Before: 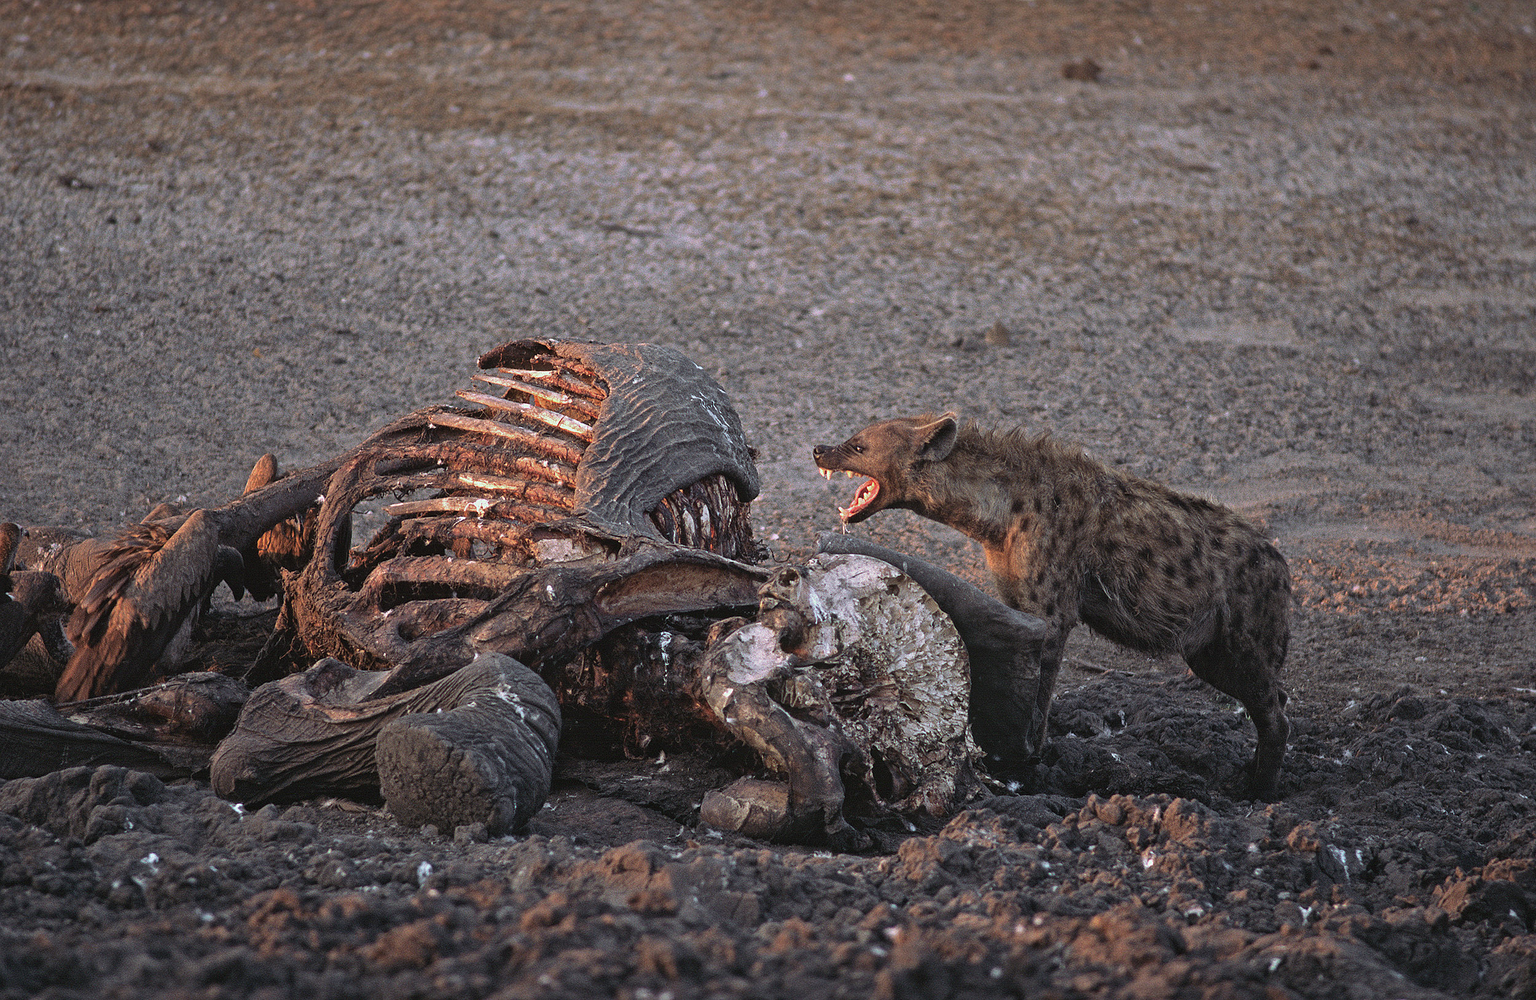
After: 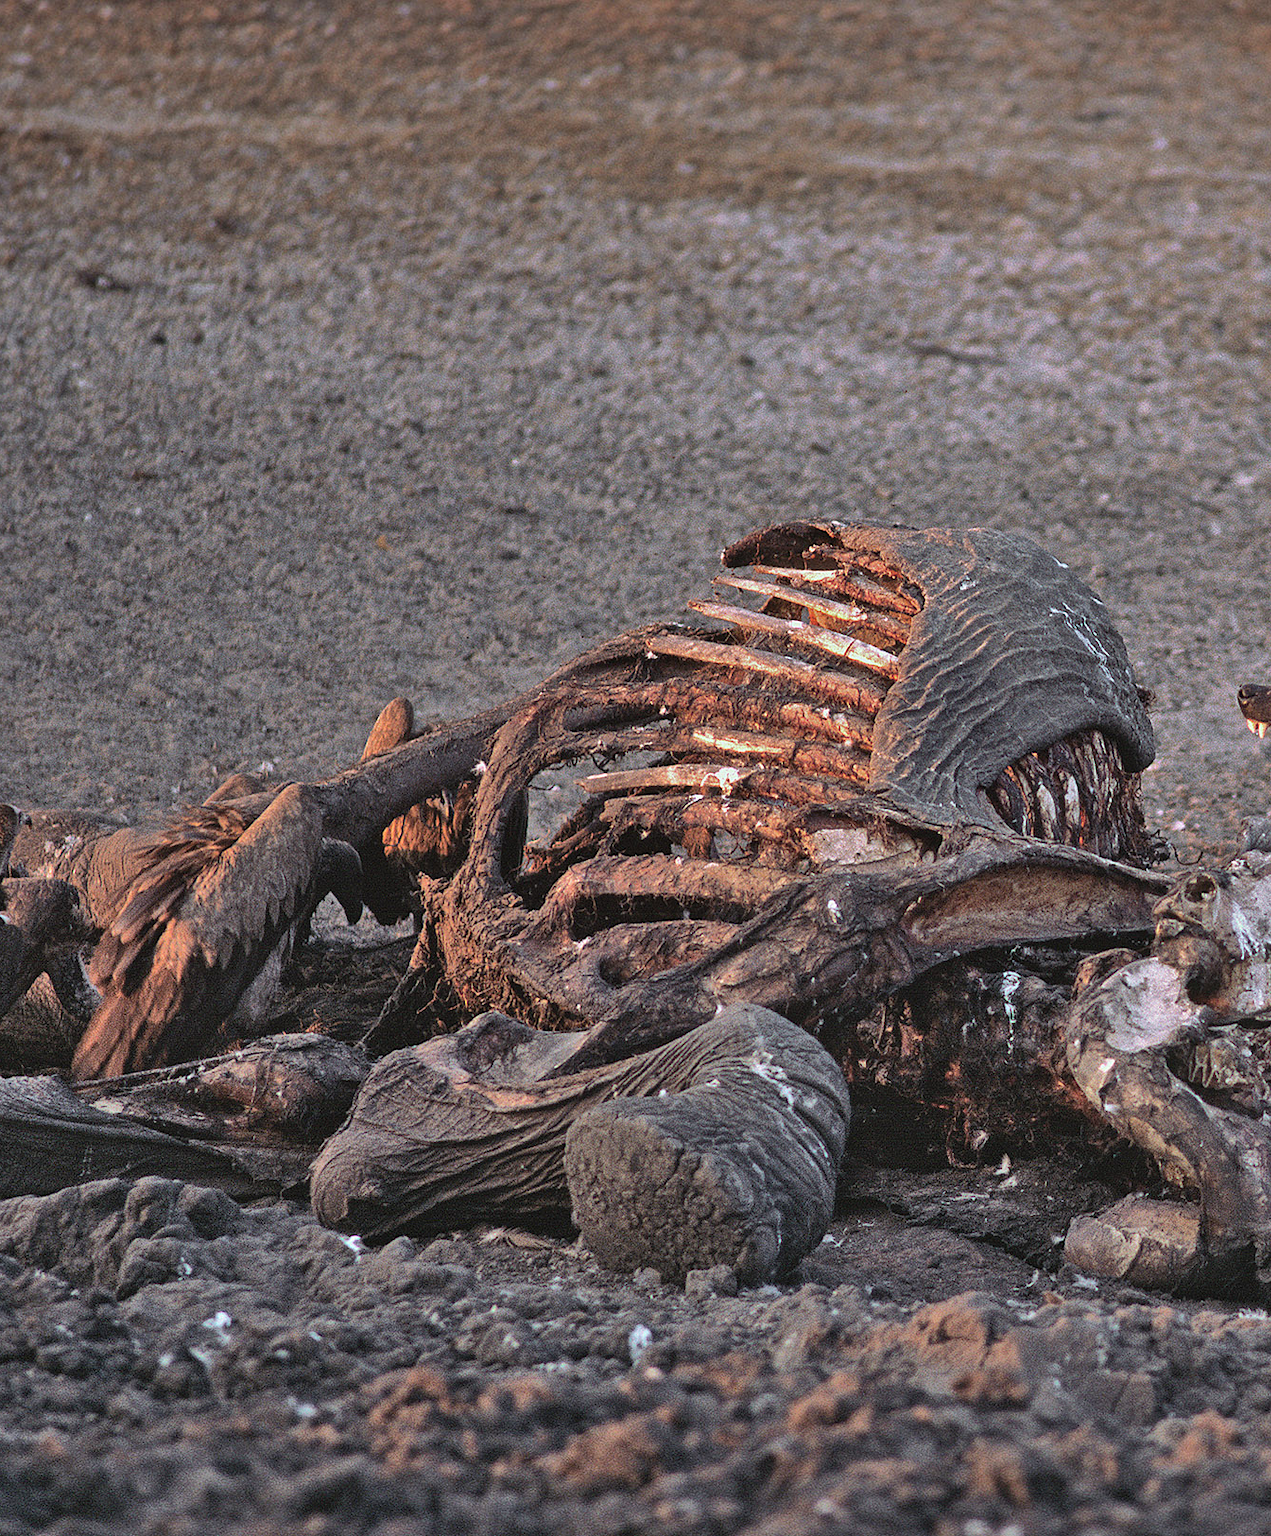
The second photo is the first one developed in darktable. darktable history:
crop: left 0.587%, right 45.588%, bottom 0.086%
shadows and highlights: shadows 60, soften with gaussian
